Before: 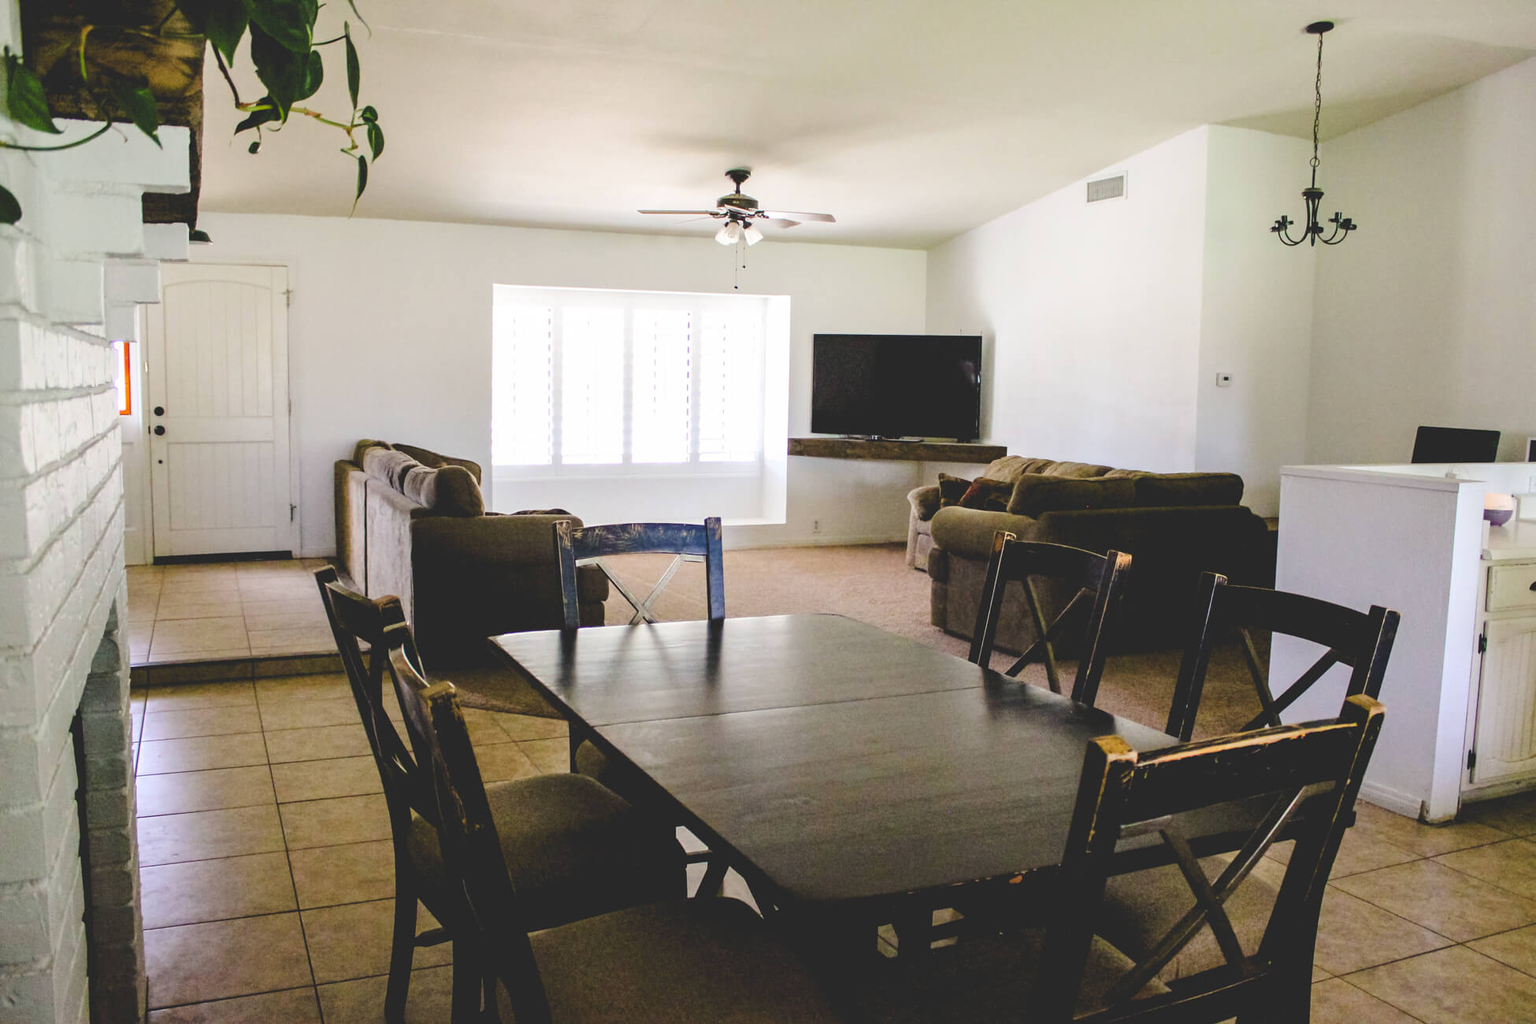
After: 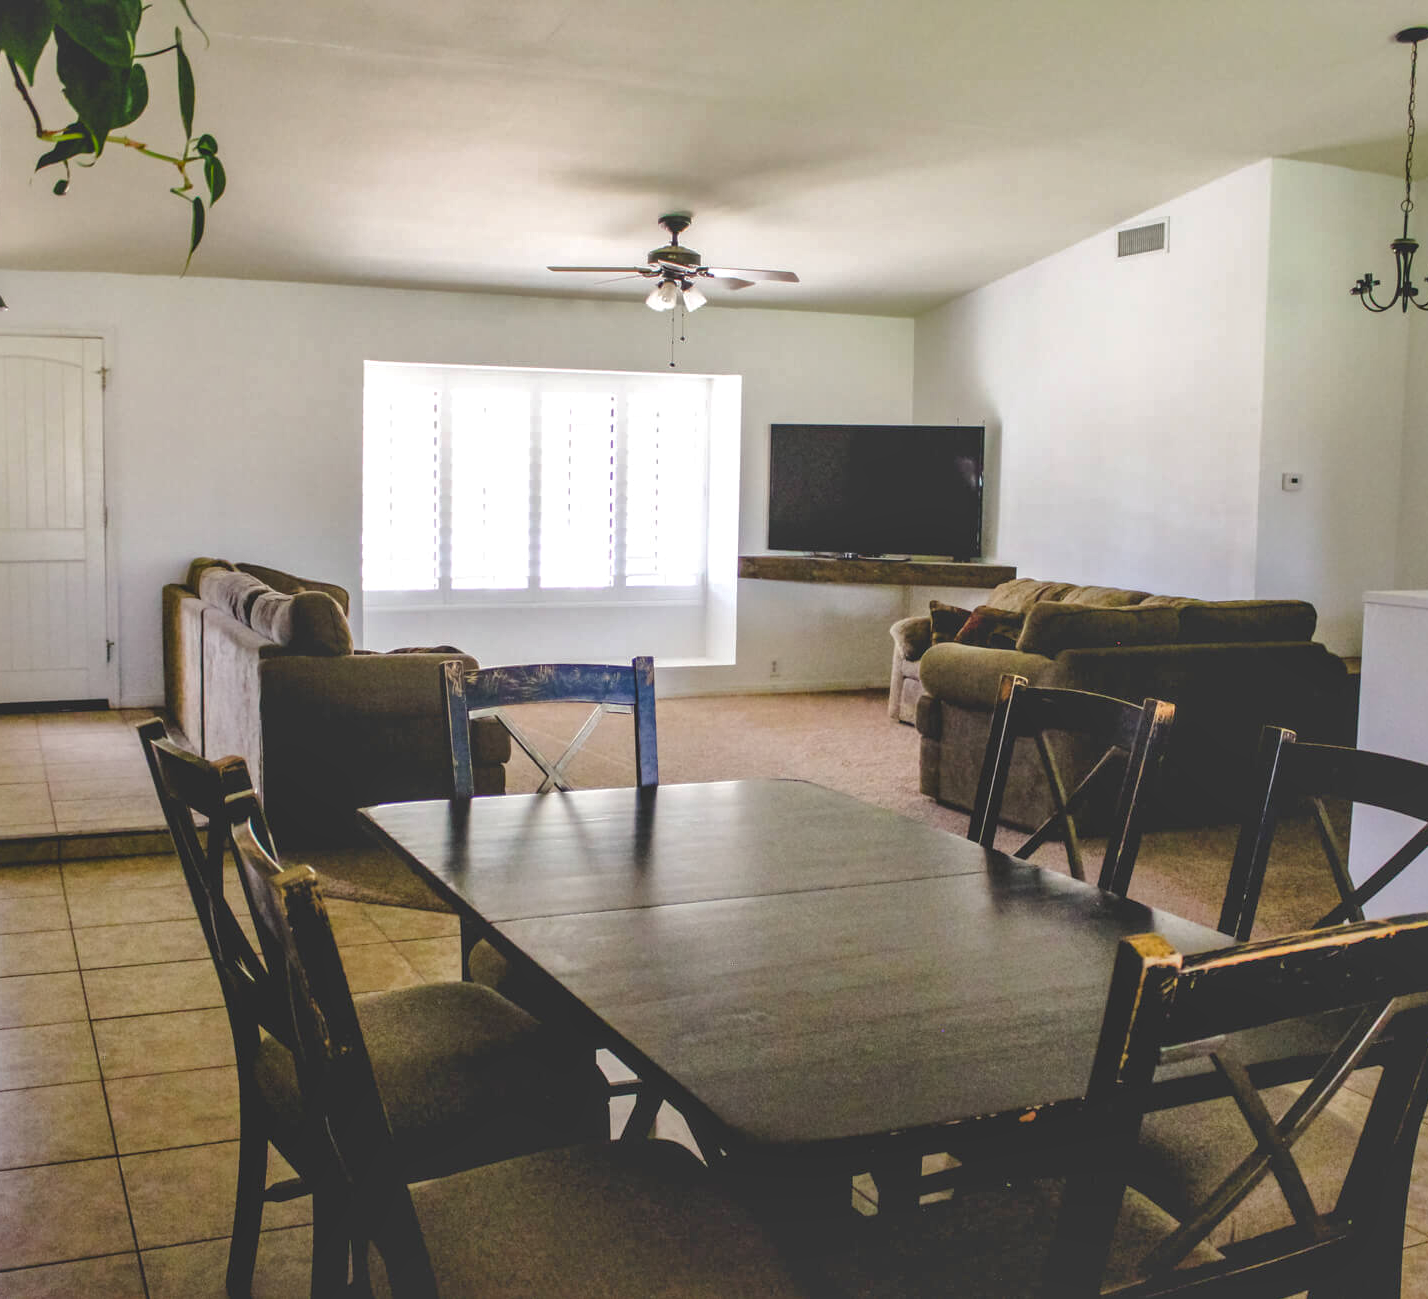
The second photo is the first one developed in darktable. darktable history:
local contrast: on, module defaults
crop: left 13.443%, right 13.31%
shadows and highlights: on, module defaults
